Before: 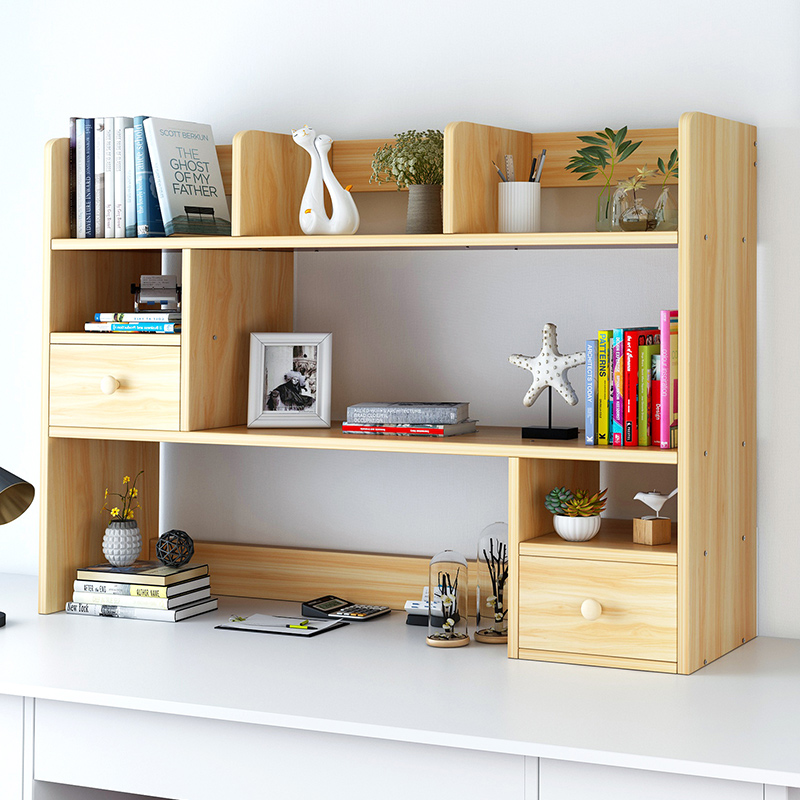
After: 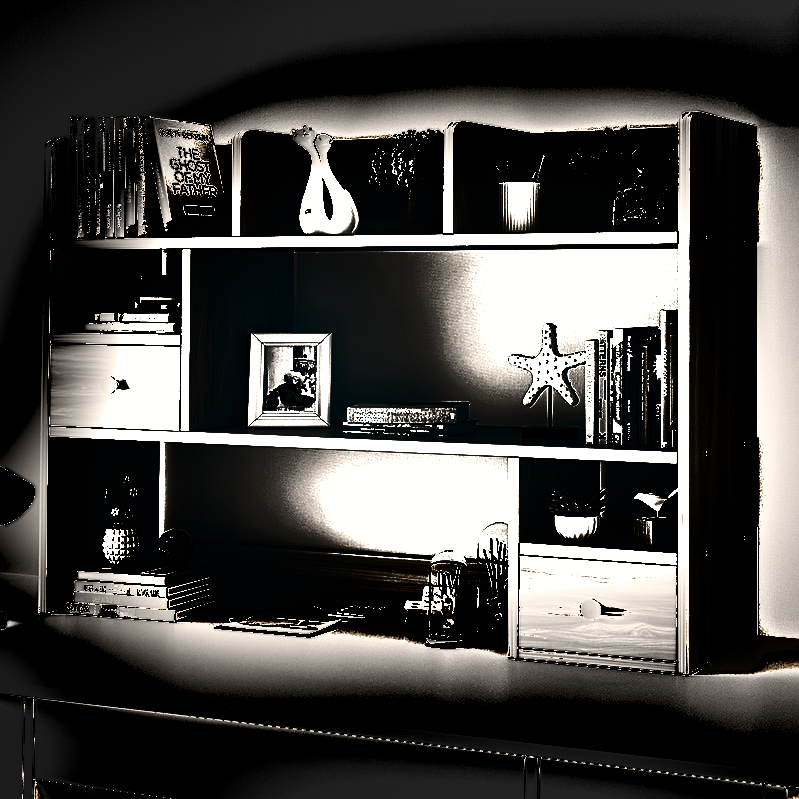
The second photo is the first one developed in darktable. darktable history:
exposure: black level correction 0, exposure 0.588 EV, compensate highlight preservation false
sharpen: on, module defaults
shadows and highlights: radius 123.45, shadows 99.4, white point adjustment -2.85, highlights -99.38, soften with gaussian
crop: left 0.048%
color balance rgb: shadows lift › luminance -28.367%, shadows lift › chroma 10.258%, shadows lift › hue 229.2°, highlights gain › chroma 1.051%, highlights gain › hue 69.98°, global offset › luminance -0.845%, linear chroma grading › global chroma 8.216%, perceptual saturation grading › global saturation 34.362%, global vibrance 20%
tone equalizer: edges refinement/feathering 500, mask exposure compensation -1.57 EV, preserve details no
levels: levels [0.129, 0.519, 0.867]
color calibration: output gray [0.25, 0.35, 0.4, 0], x 0.37, y 0.377, temperature 4290.59 K
